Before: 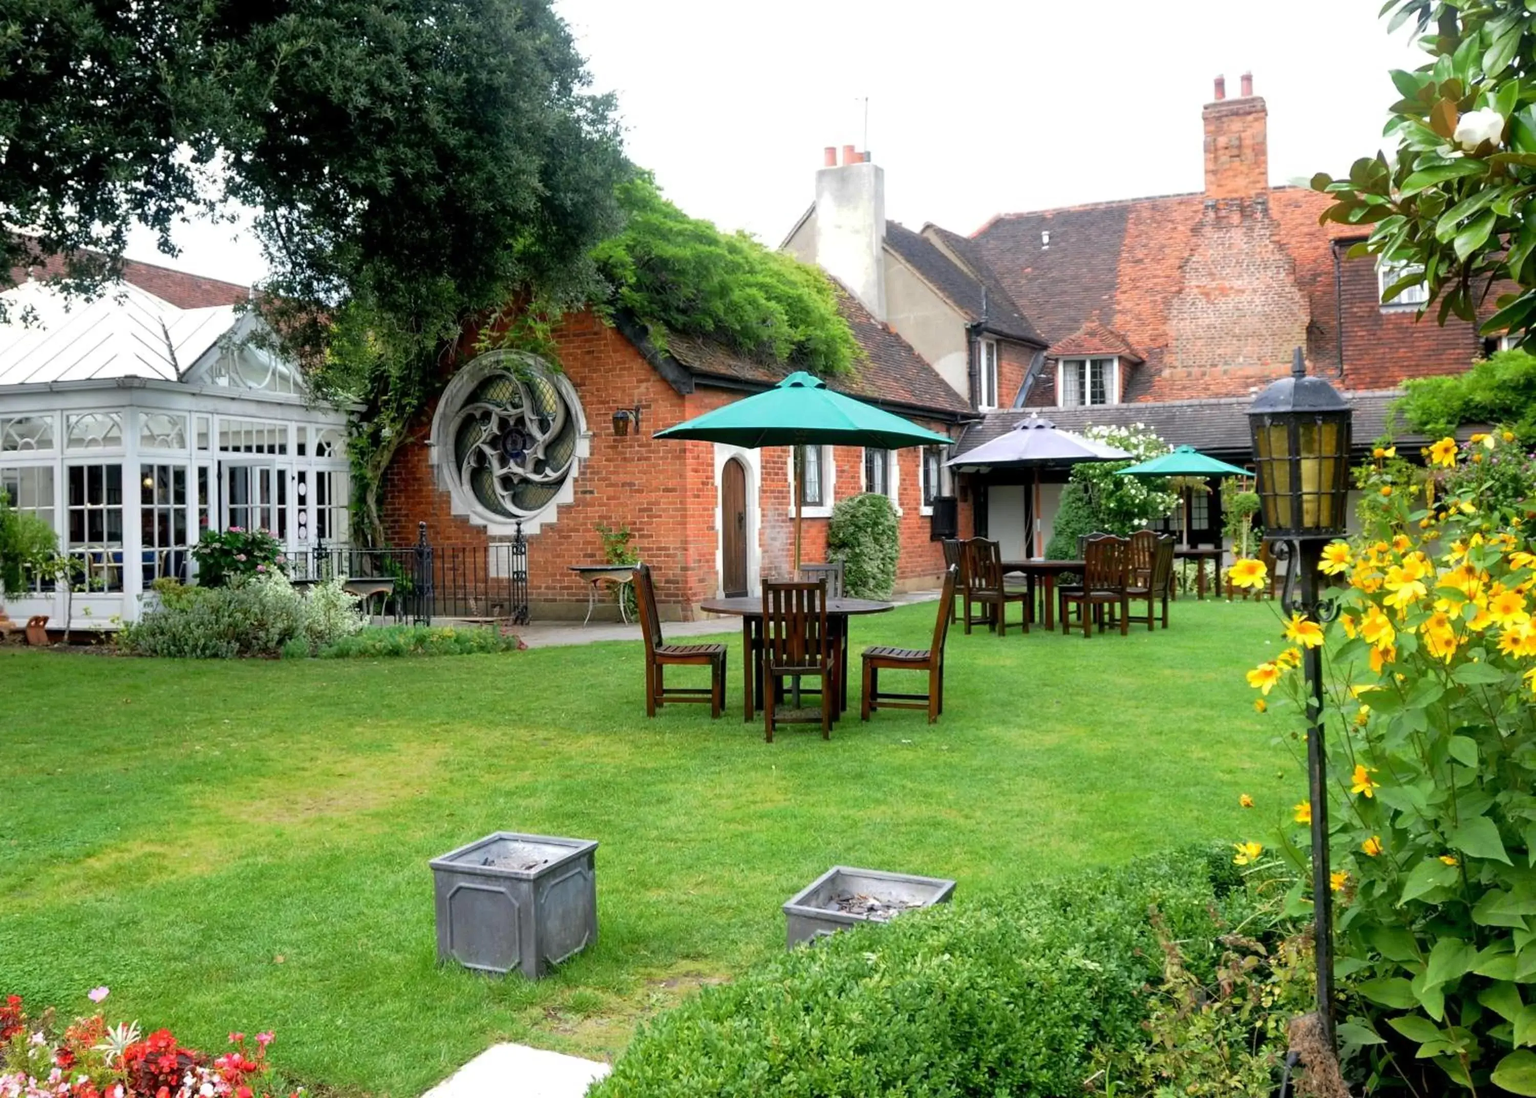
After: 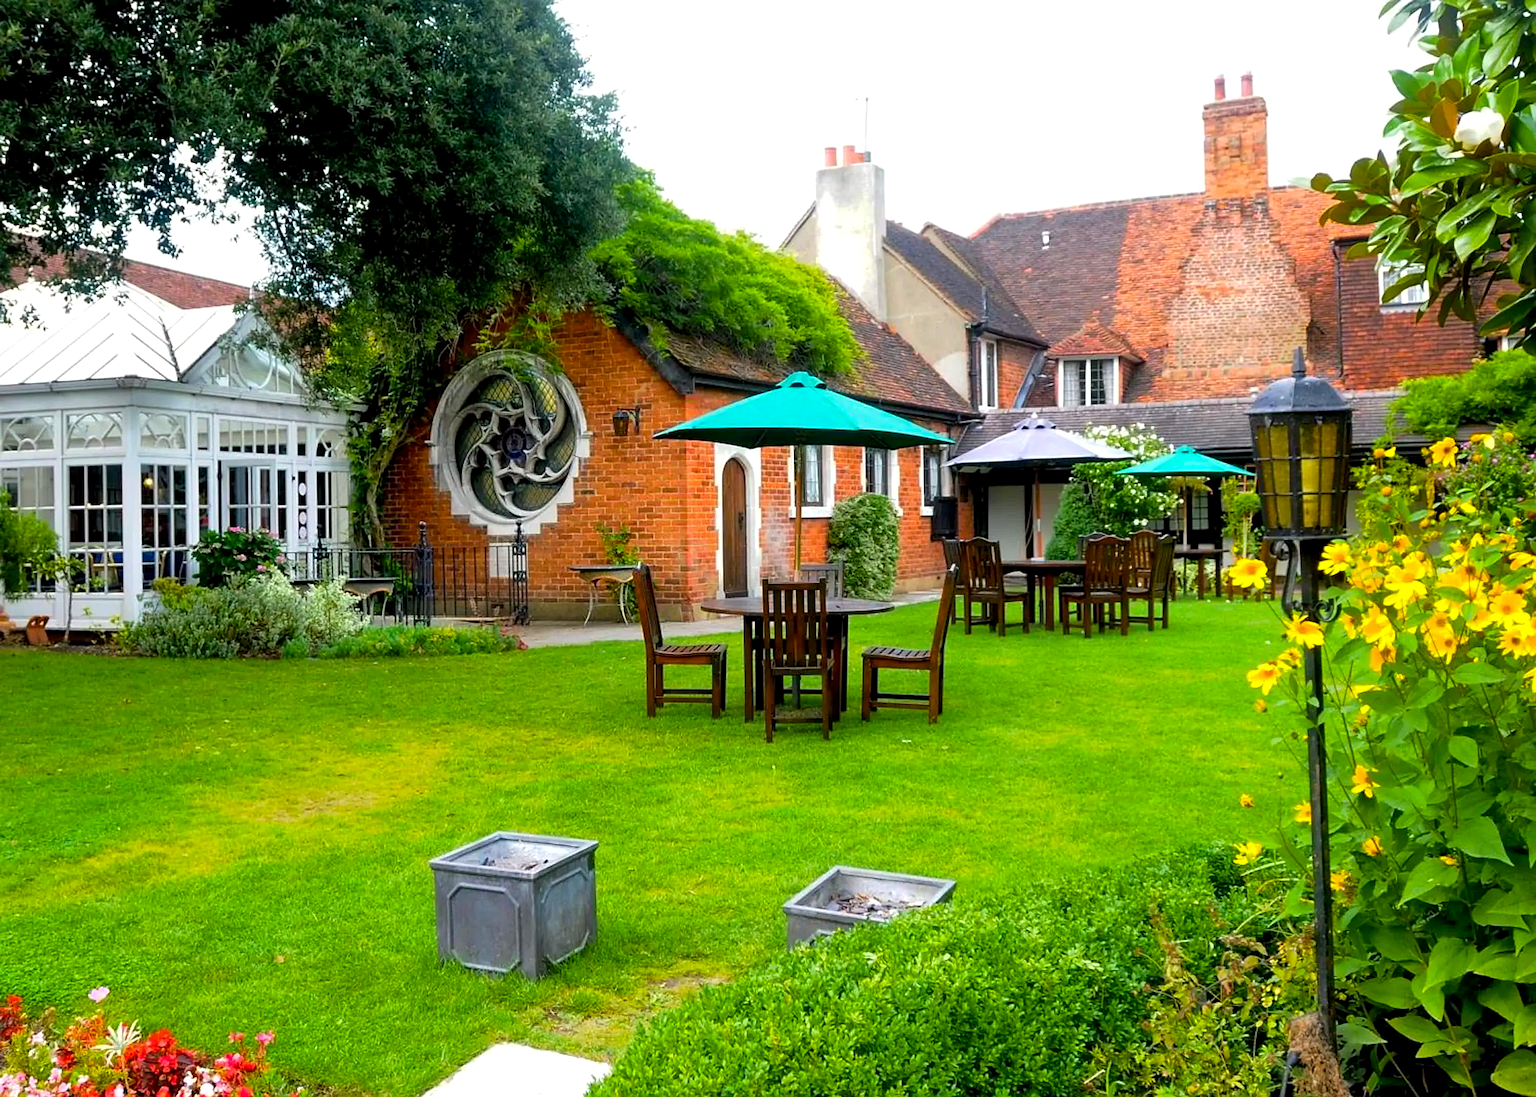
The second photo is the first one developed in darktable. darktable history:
local contrast: highlights 105%, shadows 101%, detail 119%, midtone range 0.2
sharpen: on, module defaults
color balance rgb: power › chroma 0.222%, power › hue 63.07°, linear chroma grading › global chroma 19.015%, perceptual saturation grading › global saturation 0.569%, global vibrance 45.04%
